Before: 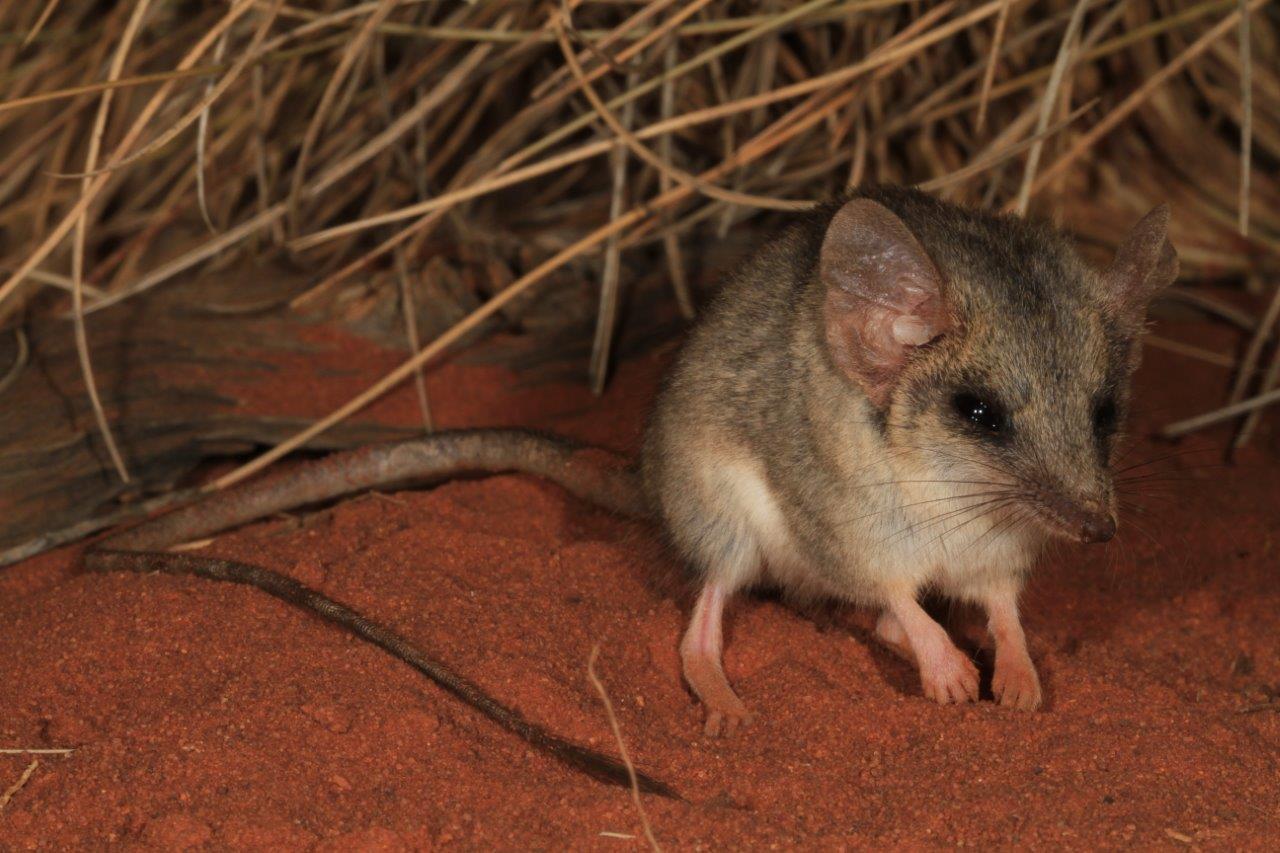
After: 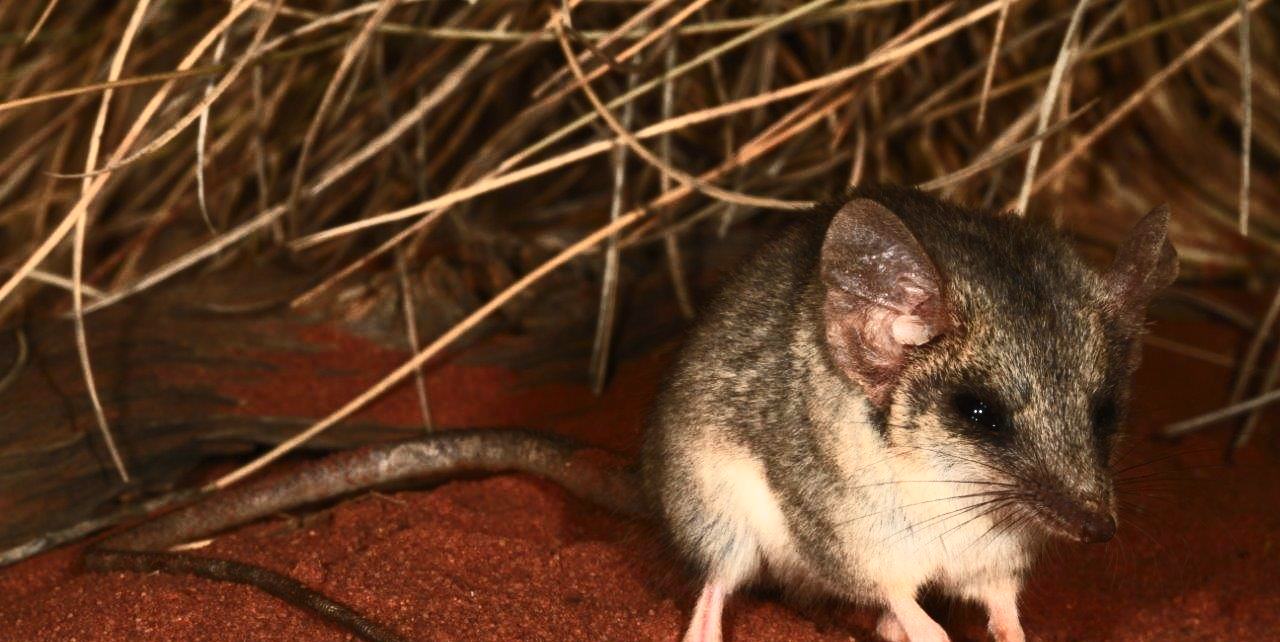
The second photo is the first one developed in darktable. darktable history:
contrast brightness saturation: contrast 0.635, brightness 0.346, saturation 0.146
crop: bottom 24.729%
